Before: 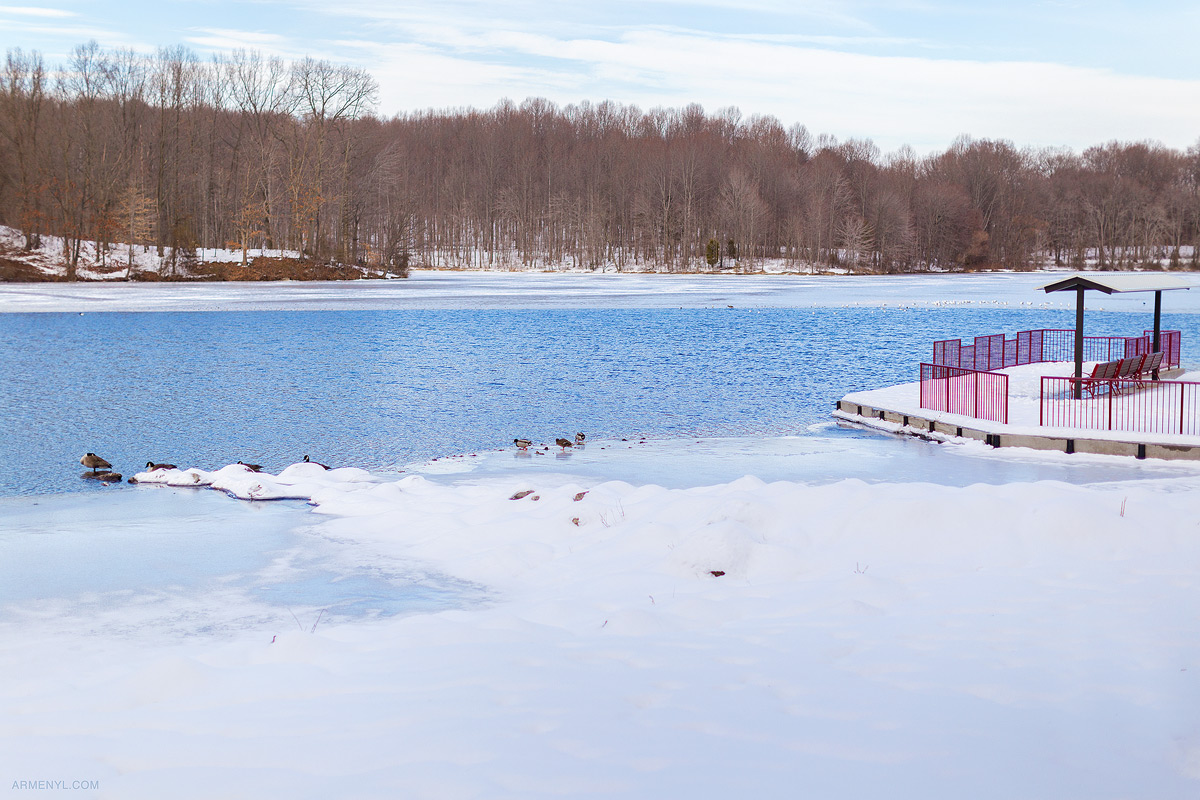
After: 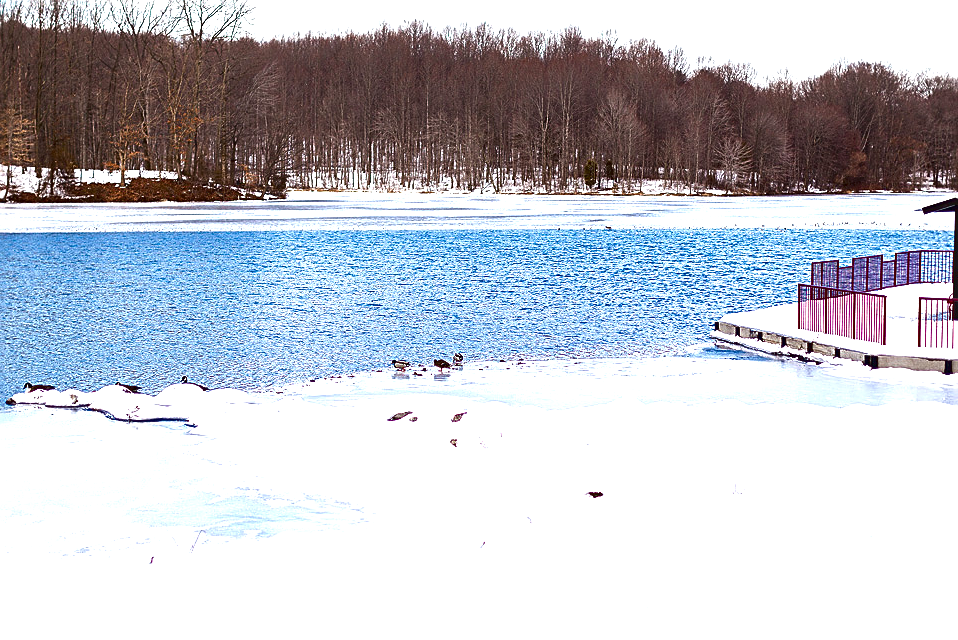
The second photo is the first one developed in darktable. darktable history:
exposure: black level correction 0, exposure 0.899 EV, compensate highlight preservation false
crop and rotate: left 10.197%, top 9.957%, right 9.945%, bottom 9.938%
sharpen: on, module defaults
contrast brightness saturation: brightness -0.523
